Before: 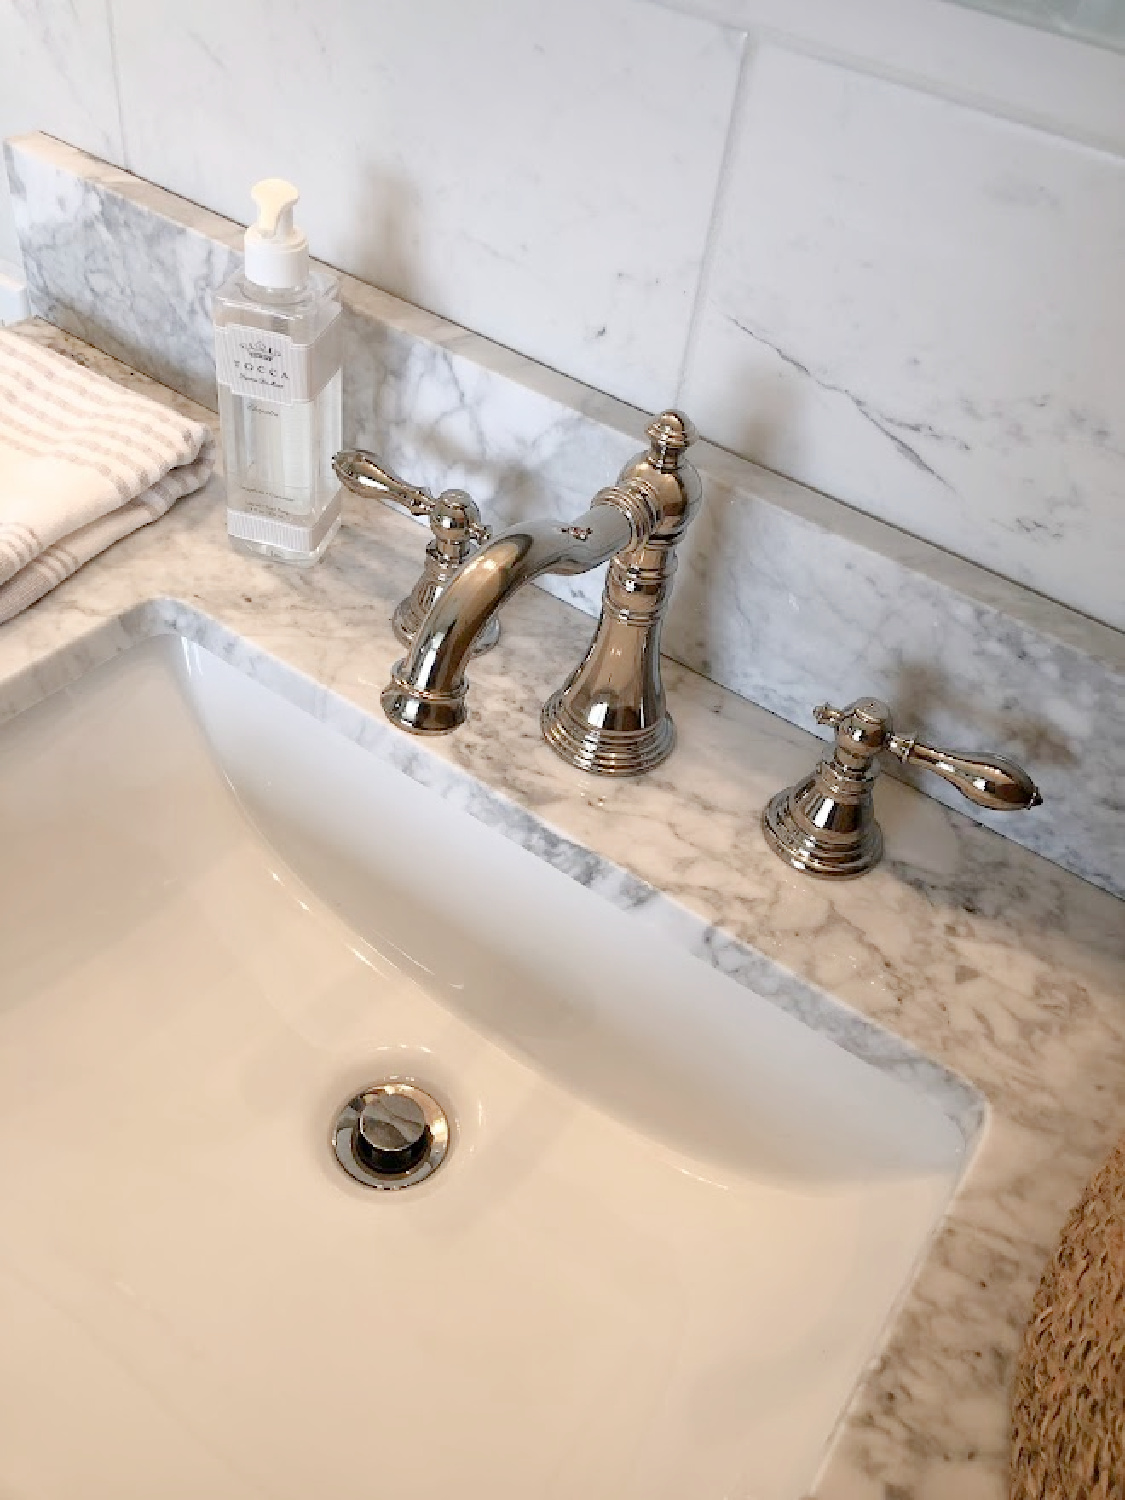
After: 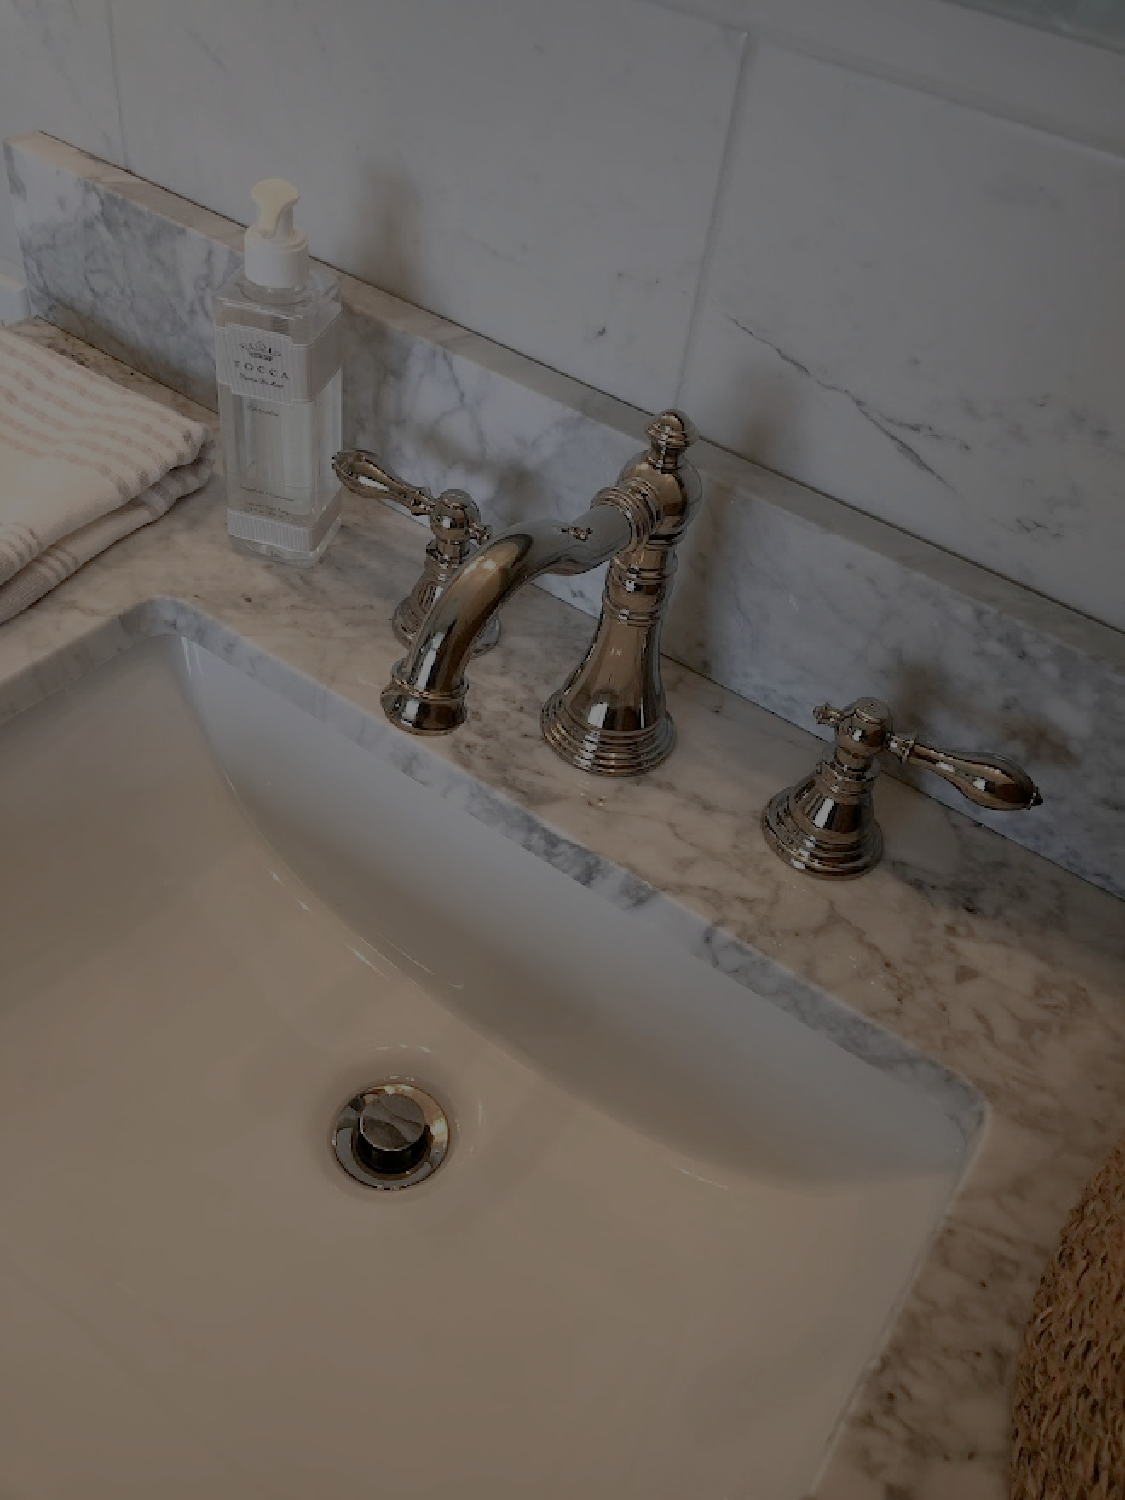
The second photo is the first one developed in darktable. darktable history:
exposure: exposure -1.97 EV, compensate exposure bias true, compensate highlight preservation false
